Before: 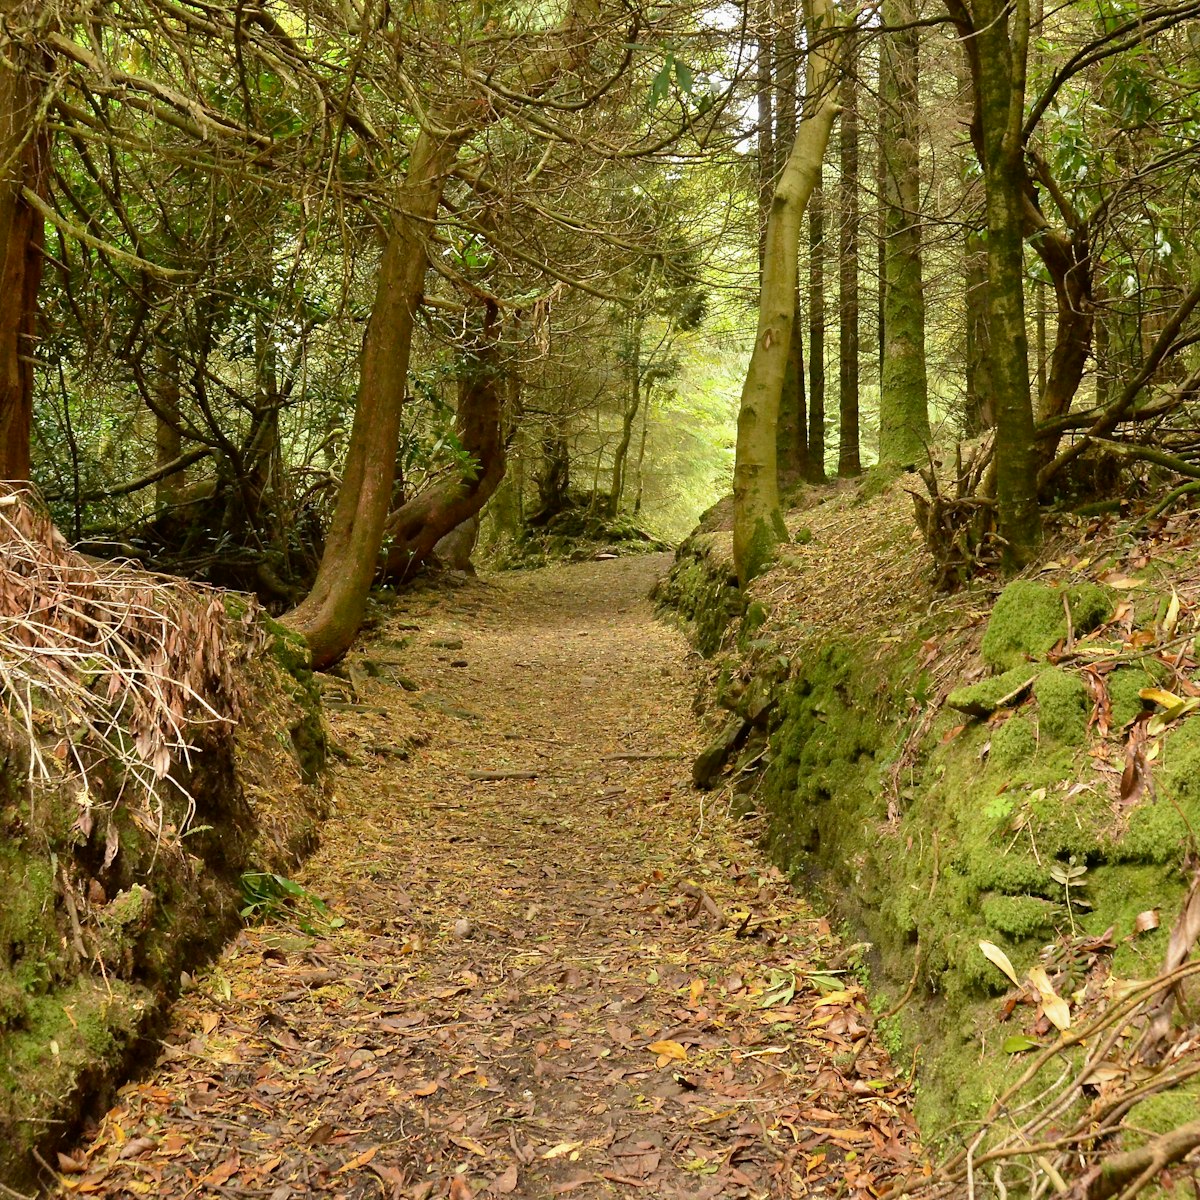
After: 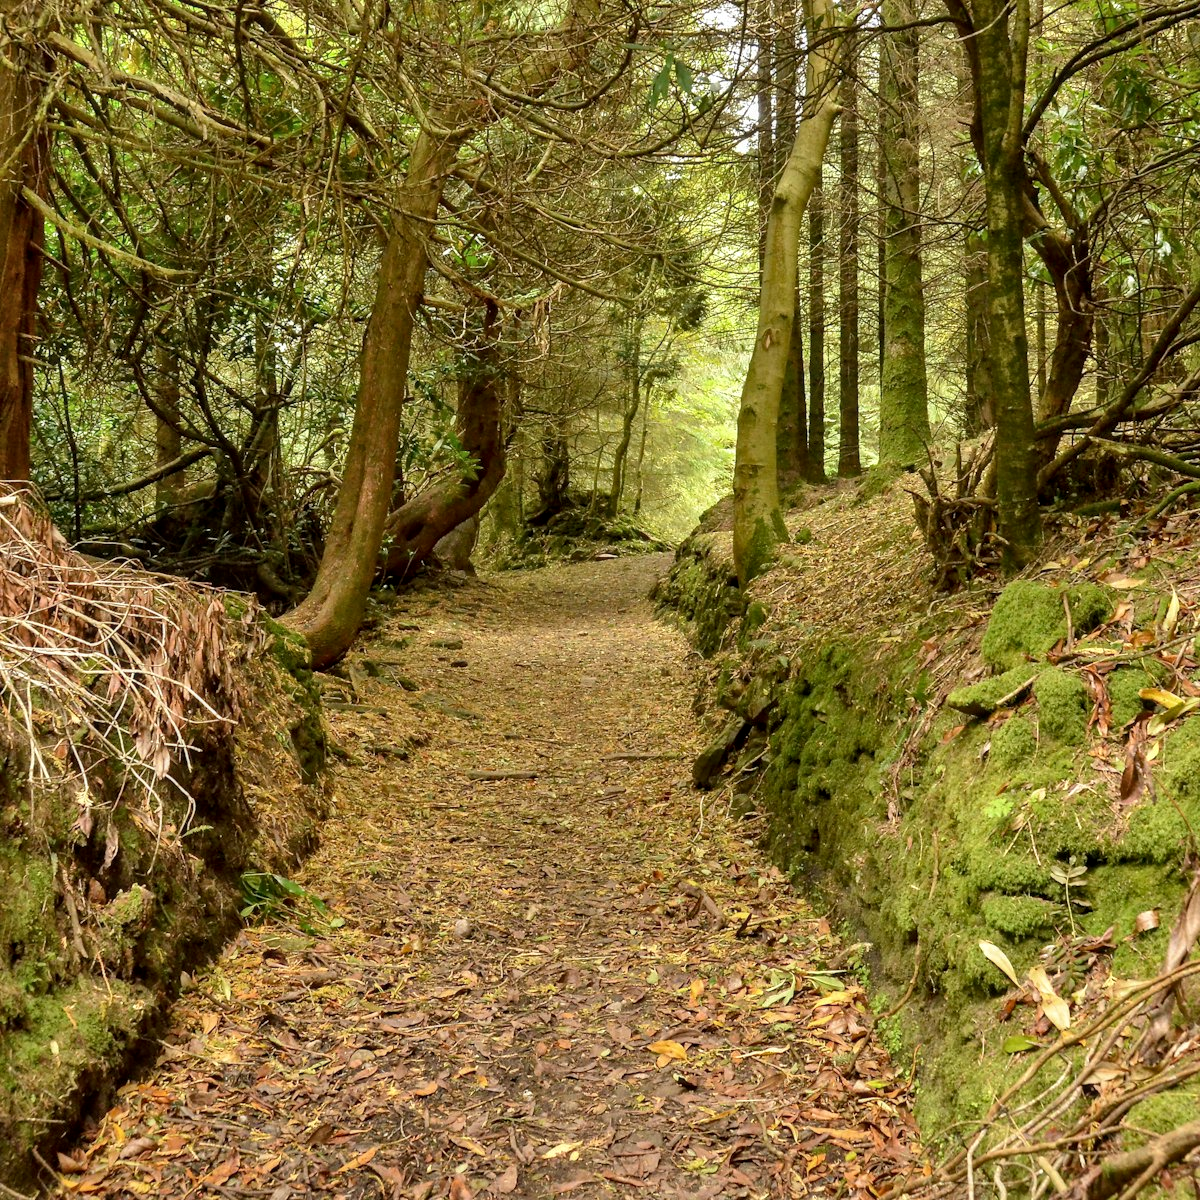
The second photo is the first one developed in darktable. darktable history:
shadows and highlights: soften with gaussian
local contrast: on, module defaults
color correction: highlights a* -0.182, highlights b* -0.124
